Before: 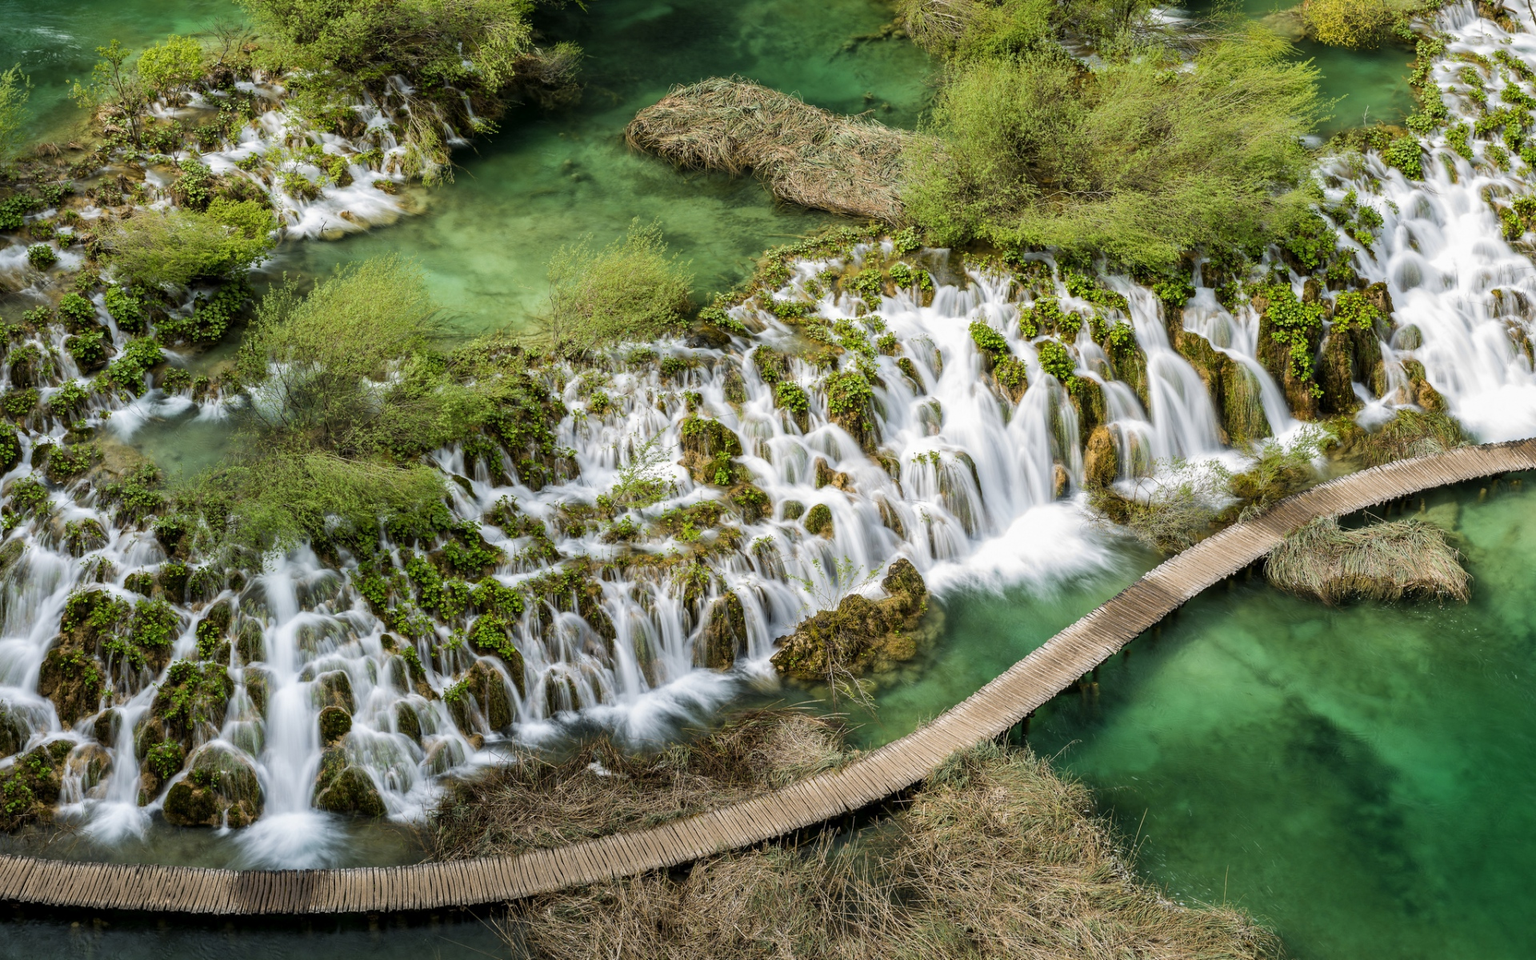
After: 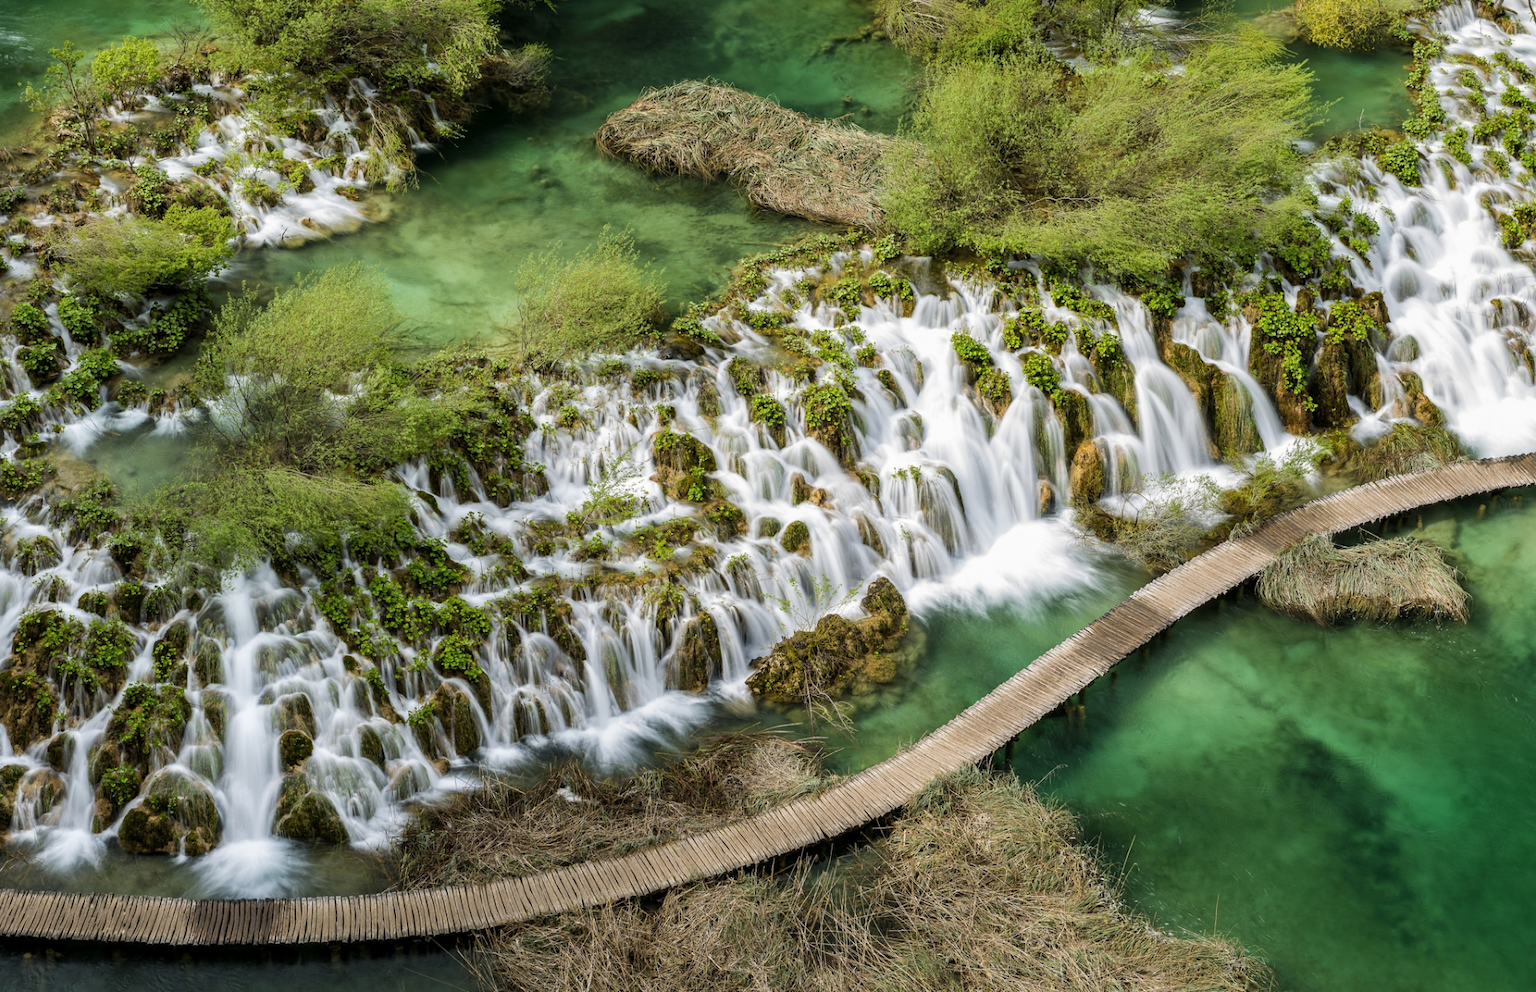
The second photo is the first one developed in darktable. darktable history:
crop and rotate: left 3.214%
